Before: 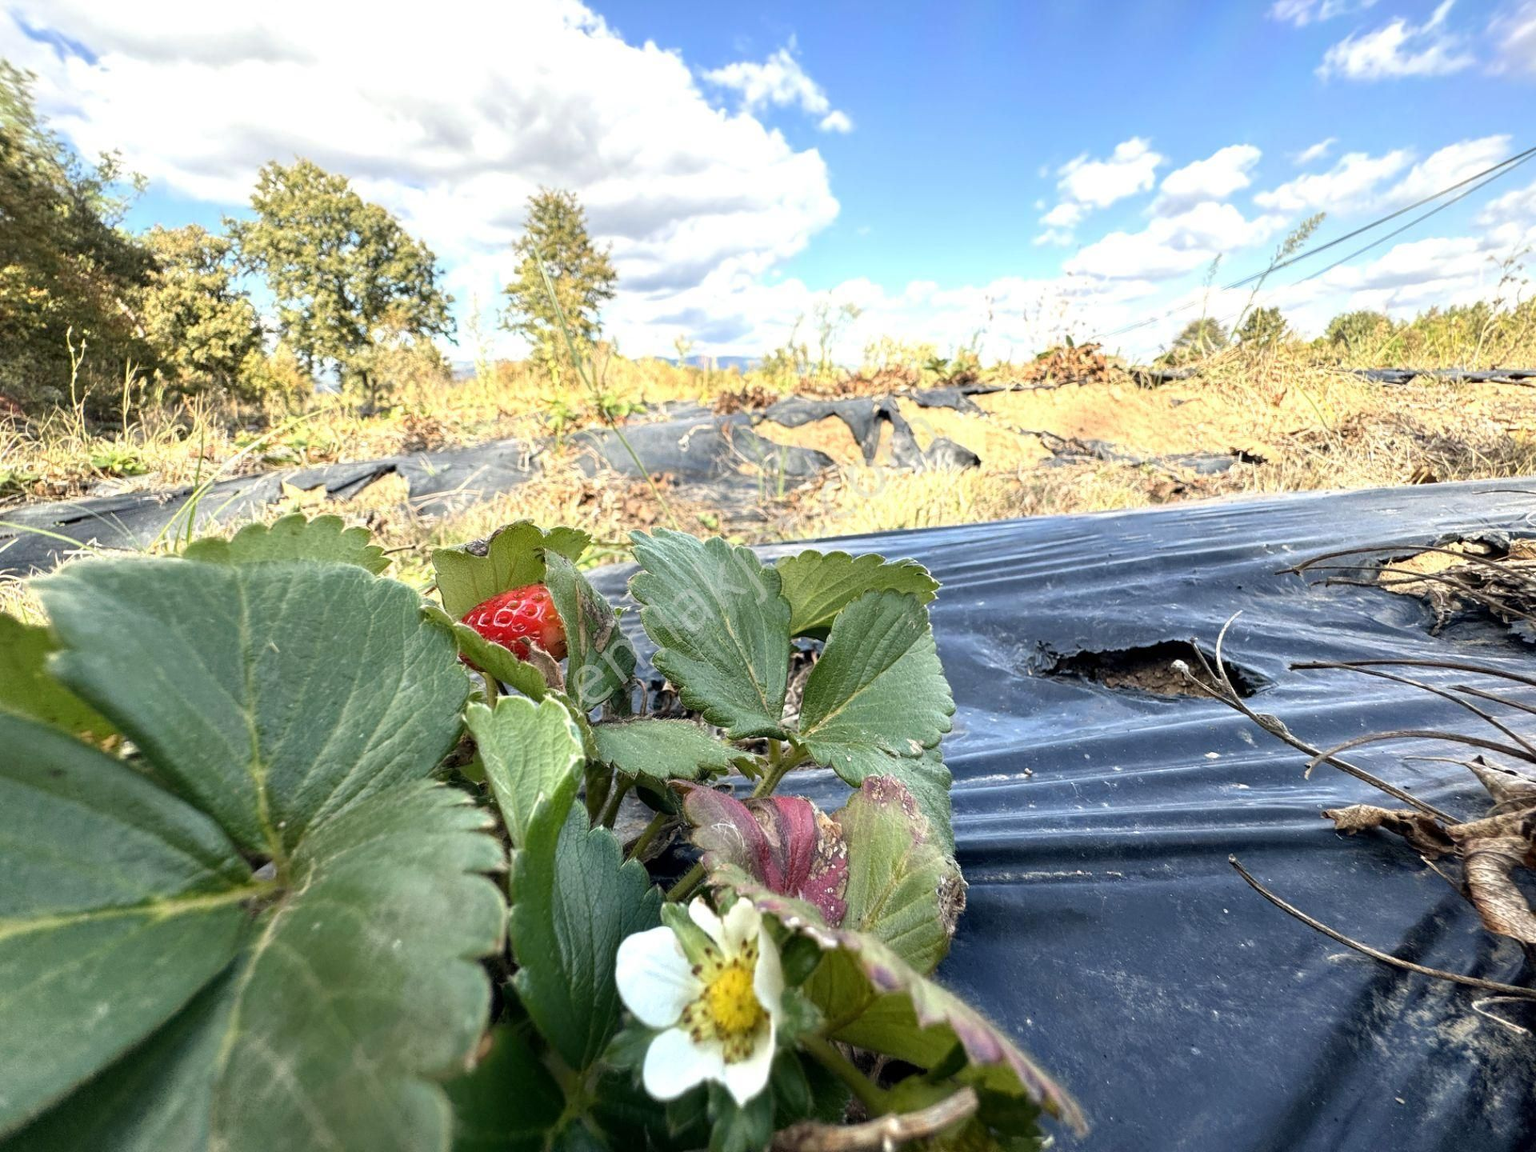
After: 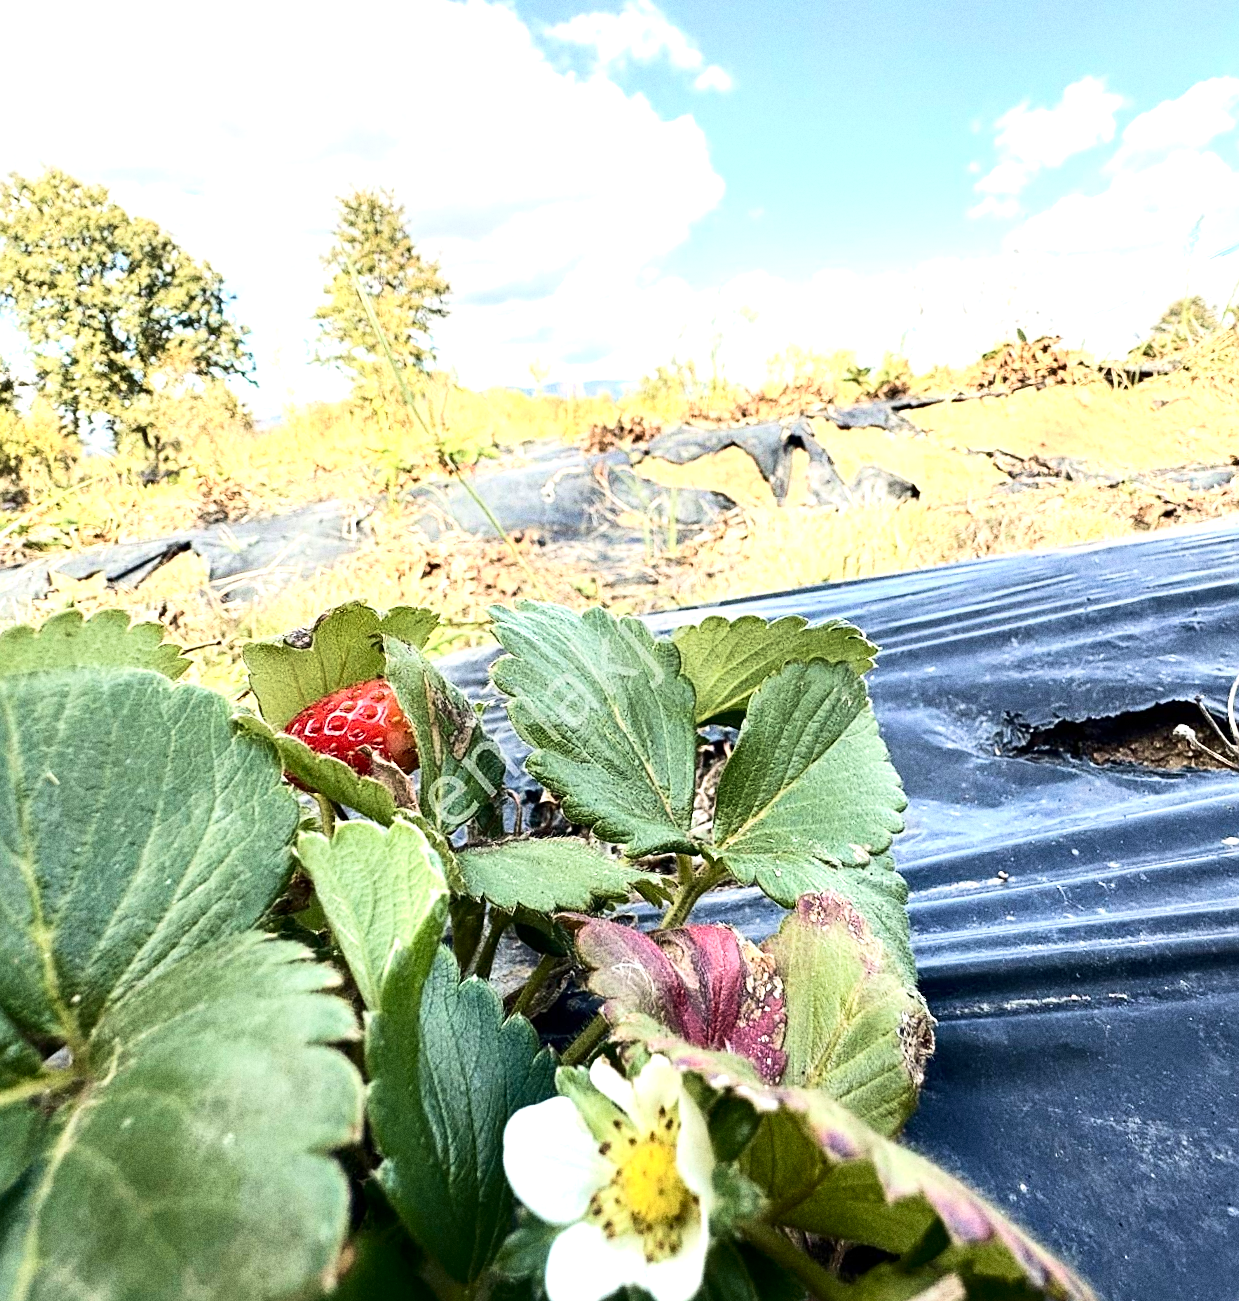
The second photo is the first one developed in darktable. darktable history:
contrast brightness saturation: contrast 0.28
grain: coarseness 11.82 ISO, strength 36.67%, mid-tones bias 74.17%
crop and rotate: left 14.385%, right 18.948%
exposure: exposure 0.496 EV, compensate highlight preservation false
sharpen: on, module defaults
rotate and perspective: rotation -3.52°, crop left 0.036, crop right 0.964, crop top 0.081, crop bottom 0.919
velvia: on, module defaults
